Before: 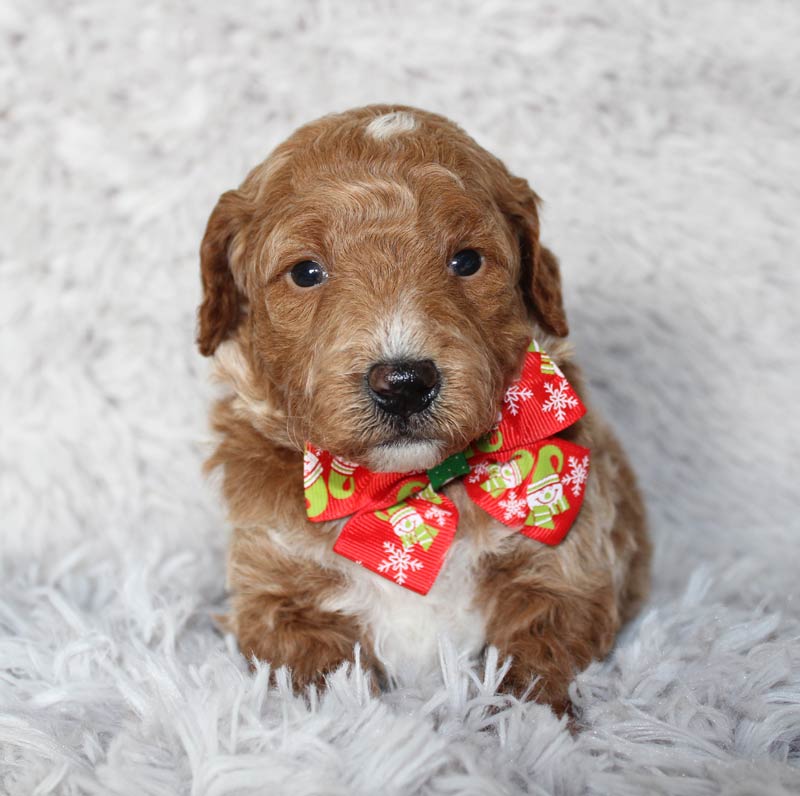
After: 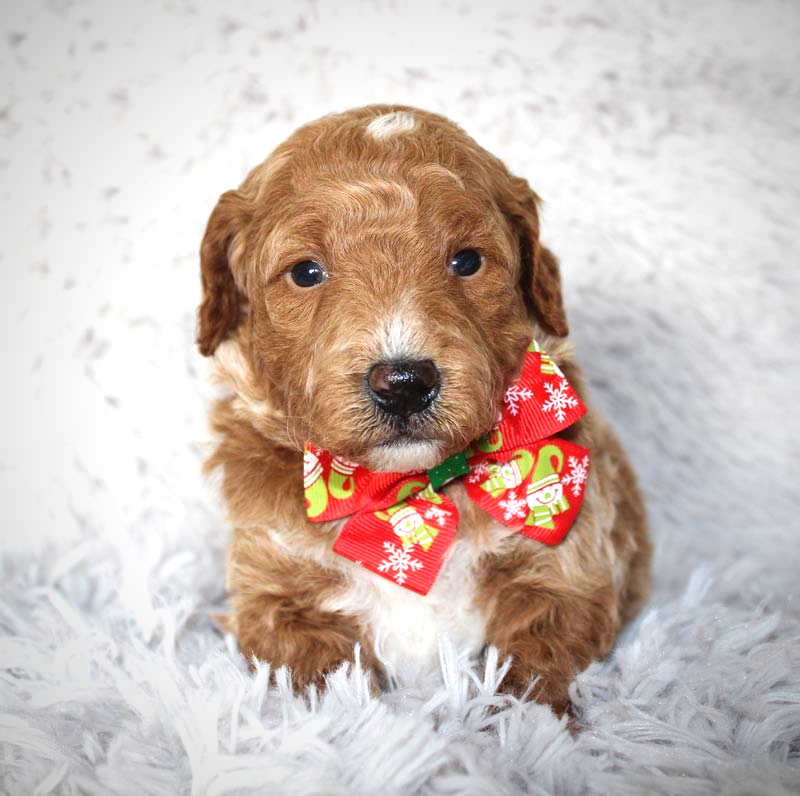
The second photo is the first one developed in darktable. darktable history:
velvia: on, module defaults
vignetting: fall-off start 74.29%, fall-off radius 66.41%
exposure: exposure 0.504 EV, compensate exposure bias true, compensate highlight preservation false
